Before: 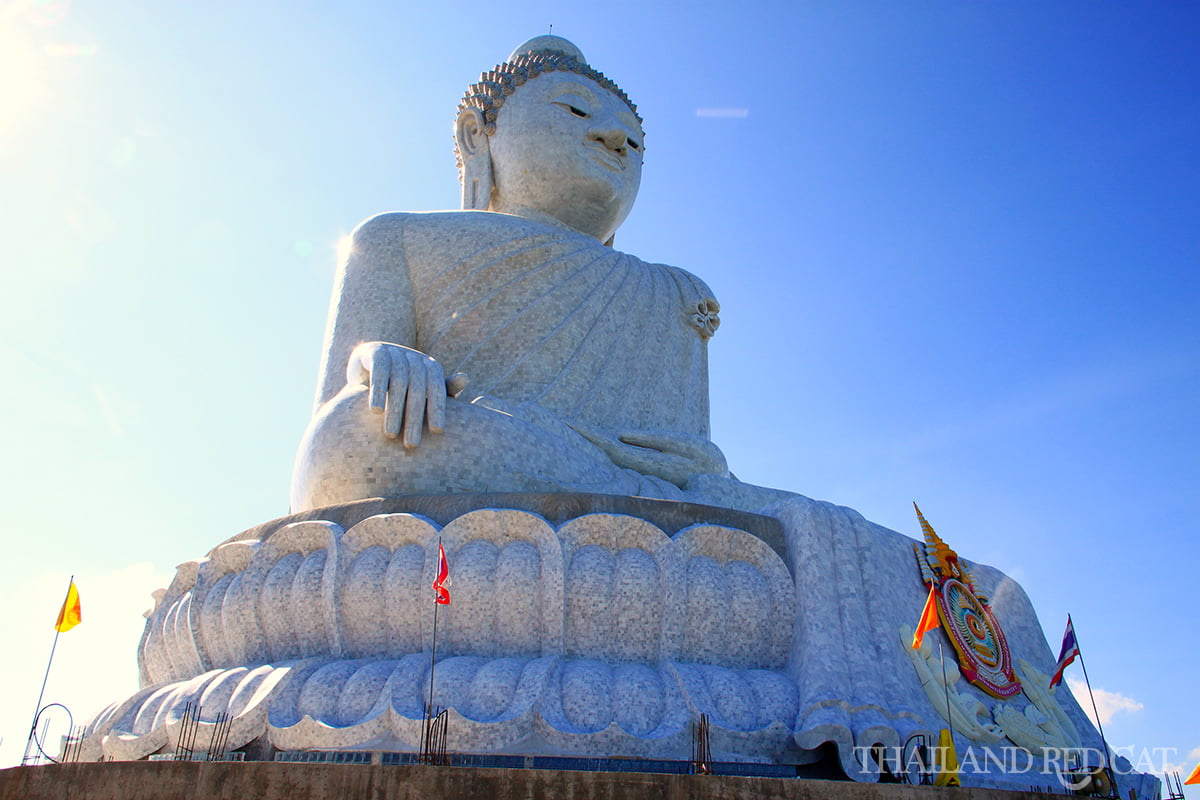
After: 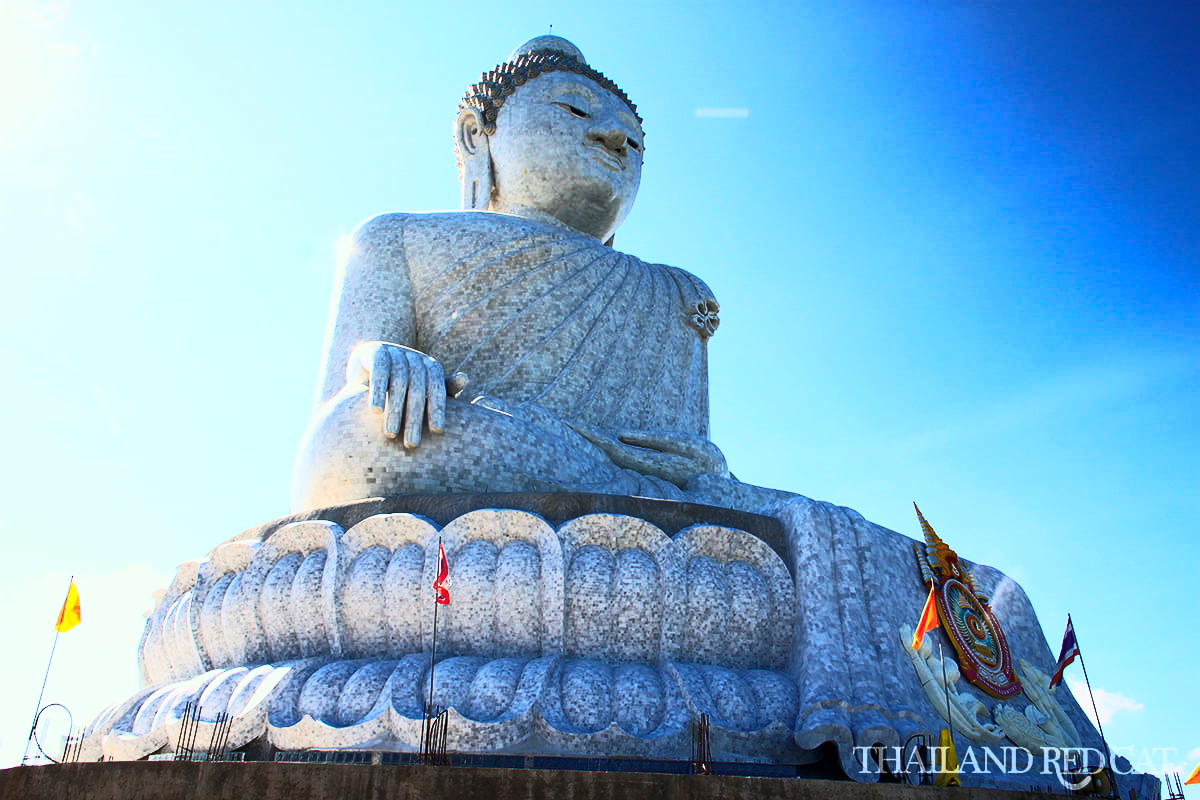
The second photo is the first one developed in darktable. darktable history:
tone curve: curves: ch0 [(0, 0) (0.427, 0.375) (0.616, 0.801) (1, 1)], color space Lab, linked channels, preserve colors none
color calibration: output R [1.003, 0.027, -0.041, 0], output G [-0.018, 1.043, -0.038, 0], output B [0.071, -0.086, 1.017, 0], illuminant as shot in camera, x 0.359, y 0.362, temperature 4570.54 K
